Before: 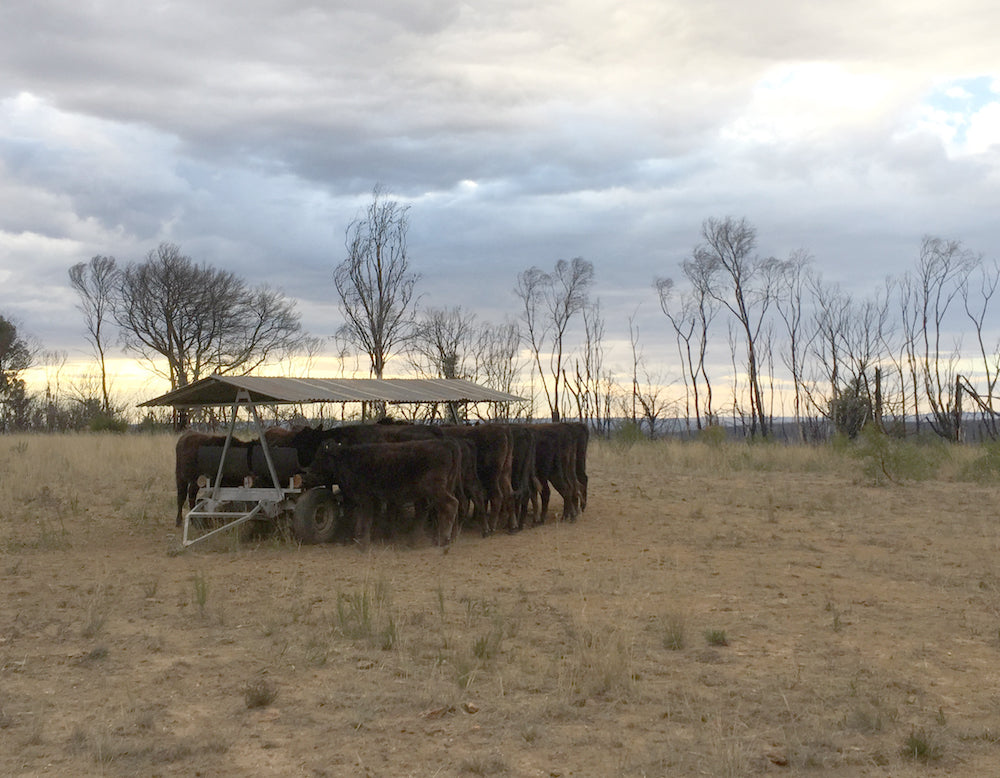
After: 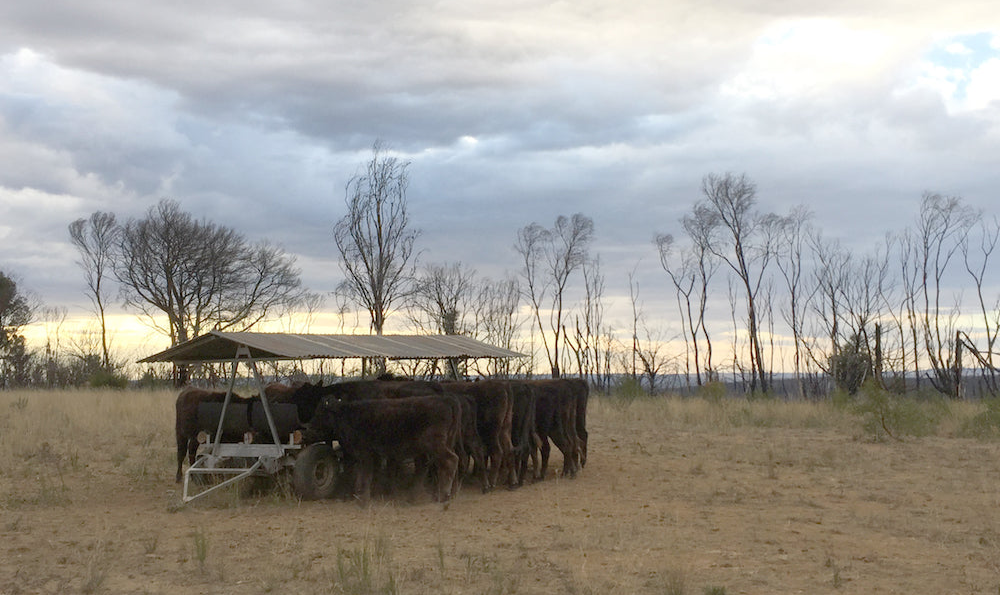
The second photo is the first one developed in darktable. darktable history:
crop: top 5.666%, bottom 17.742%
